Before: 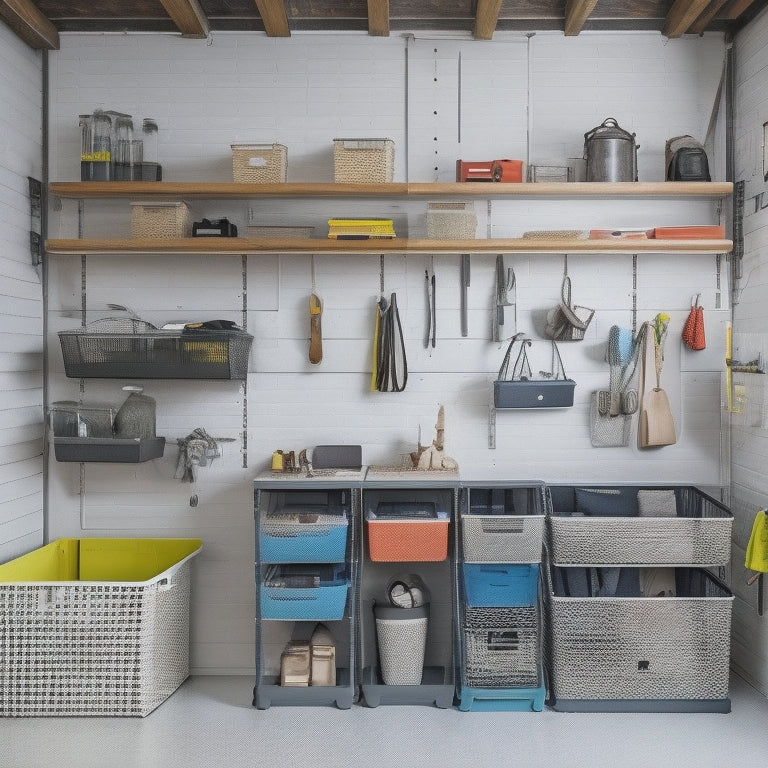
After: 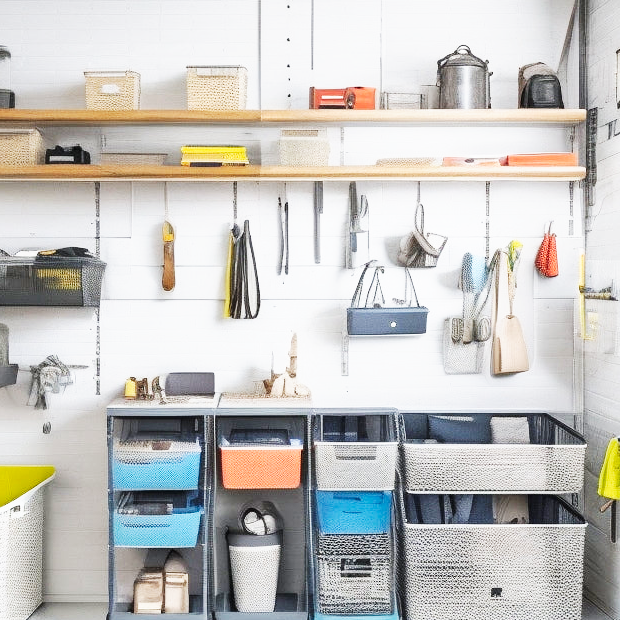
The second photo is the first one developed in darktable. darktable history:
base curve: curves: ch0 [(0, 0) (0.007, 0.004) (0.027, 0.03) (0.046, 0.07) (0.207, 0.54) (0.442, 0.872) (0.673, 0.972) (1, 1)], preserve colors none
crop: left 19.159%, top 9.58%, bottom 9.58%
